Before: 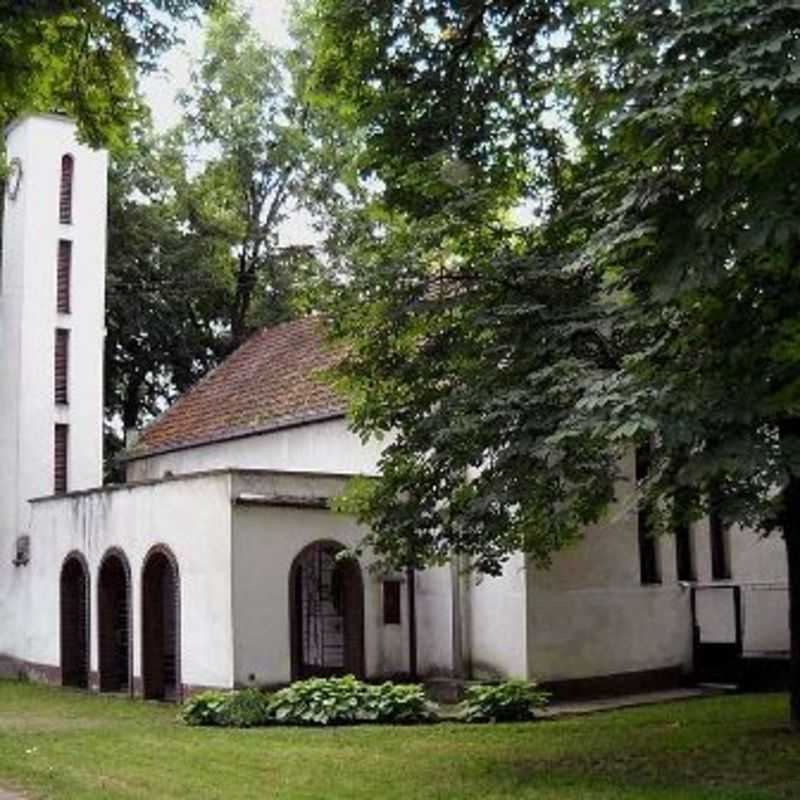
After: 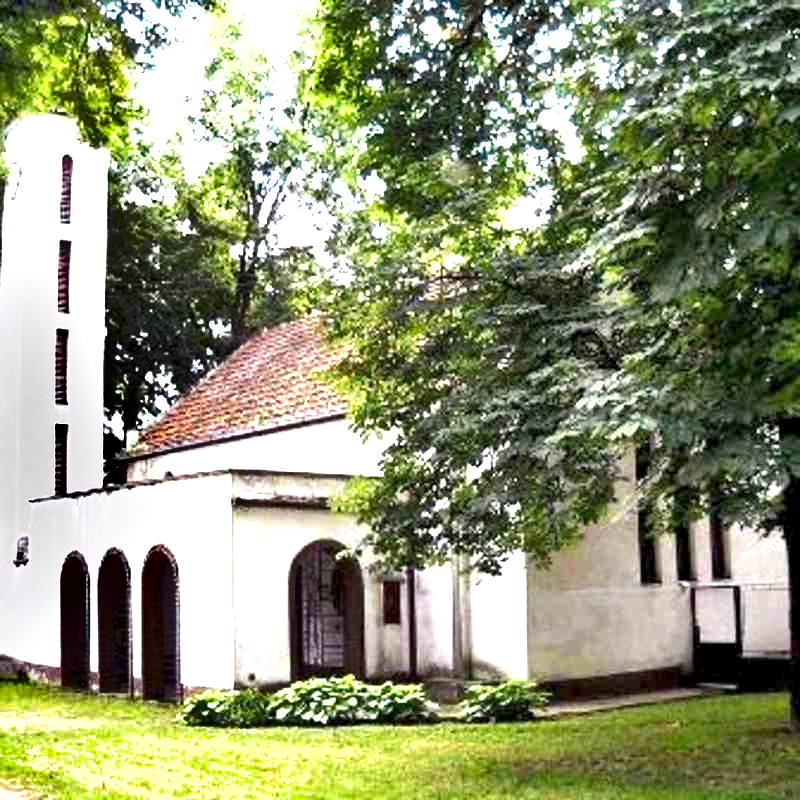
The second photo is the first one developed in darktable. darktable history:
exposure: black level correction 0.001, exposure 1.994 EV, compensate highlight preservation false
shadows and highlights: soften with gaussian
